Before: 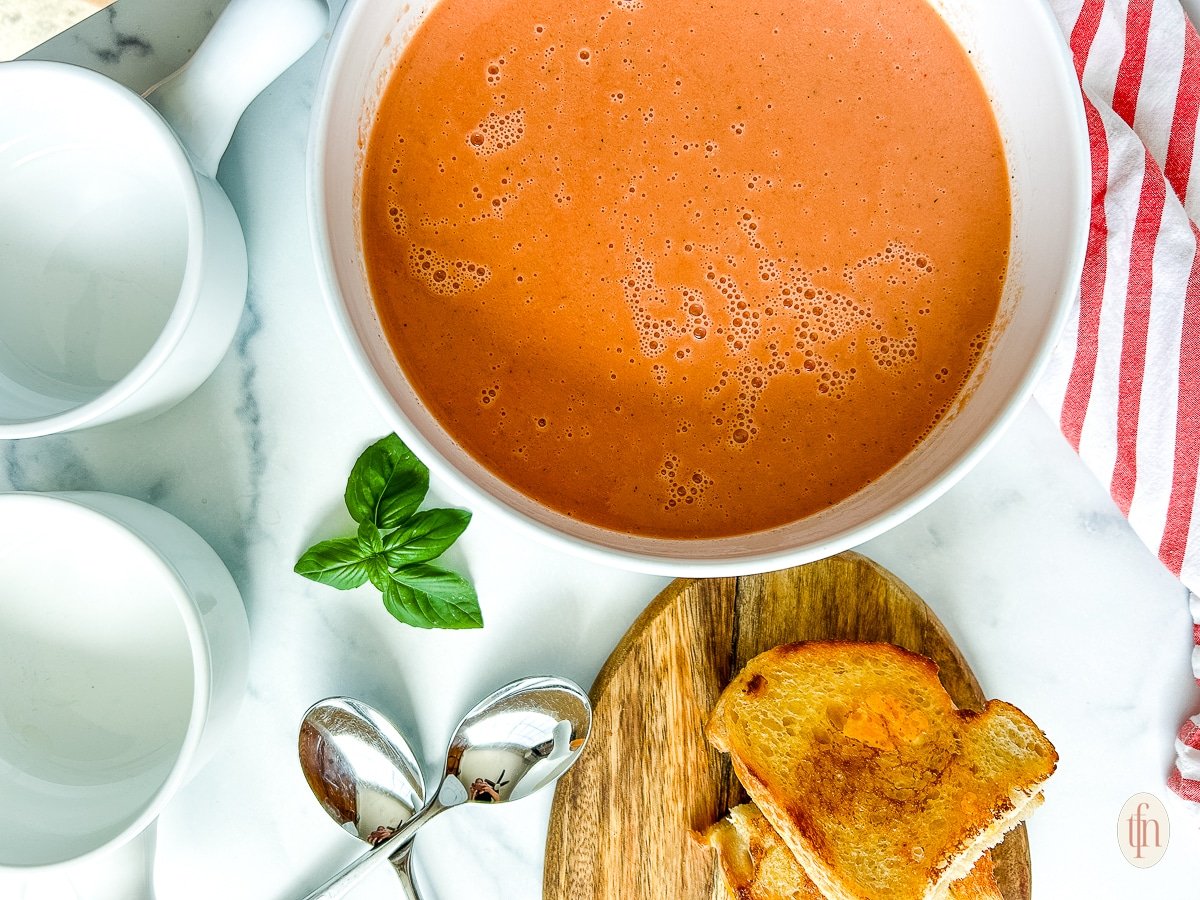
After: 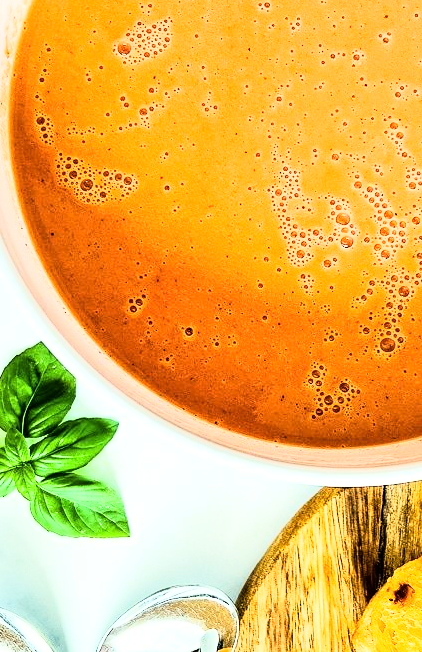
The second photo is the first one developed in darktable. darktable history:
crop and rotate: left 29.476%, top 10.214%, right 35.32%, bottom 17.333%
rgb curve: curves: ch0 [(0, 0) (0.21, 0.15) (0.24, 0.21) (0.5, 0.75) (0.75, 0.96) (0.89, 0.99) (1, 1)]; ch1 [(0, 0.02) (0.21, 0.13) (0.25, 0.2) (0.5, 0.67) (0.75, 0.9) (0.89, 0.97) (1, 1)]; ch2 [(0, 0.02) (0.21, 0.13) (0.25, 0.2) (0.5, 0.67) (0.75, 0.9) (0.89, 0.97) (1, 1)], compensate middle gray true
